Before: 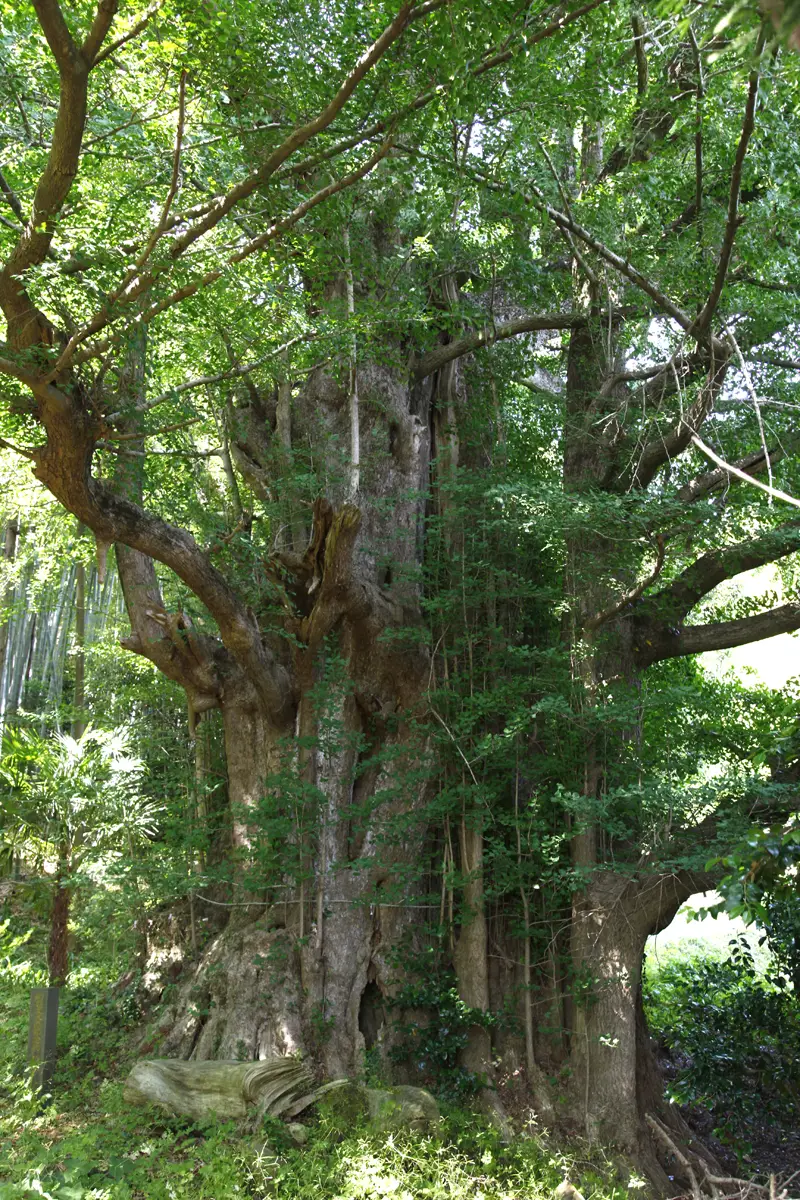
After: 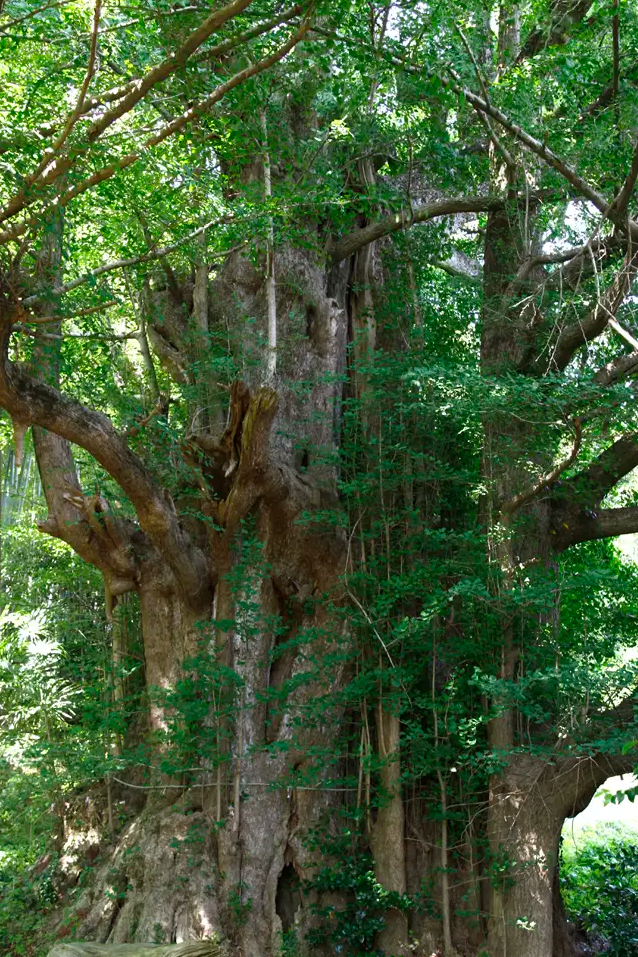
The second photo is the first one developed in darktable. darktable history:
crop and rotate: left 10.382%, top 9.789%, right 9.849%, bottom 10.4%
